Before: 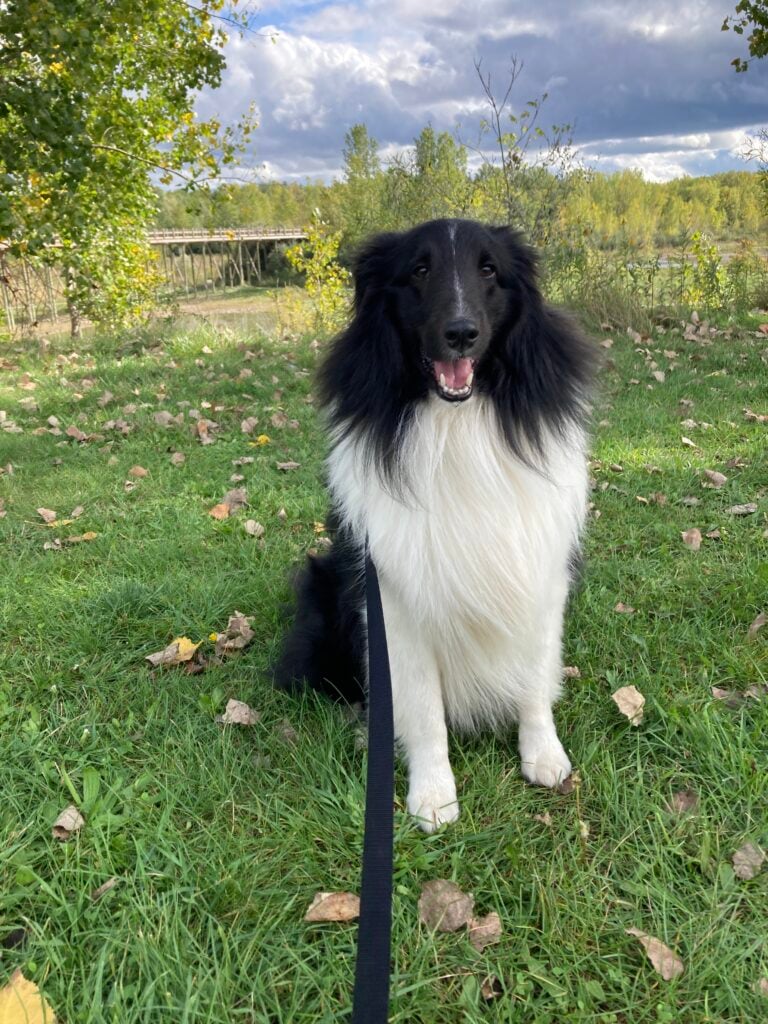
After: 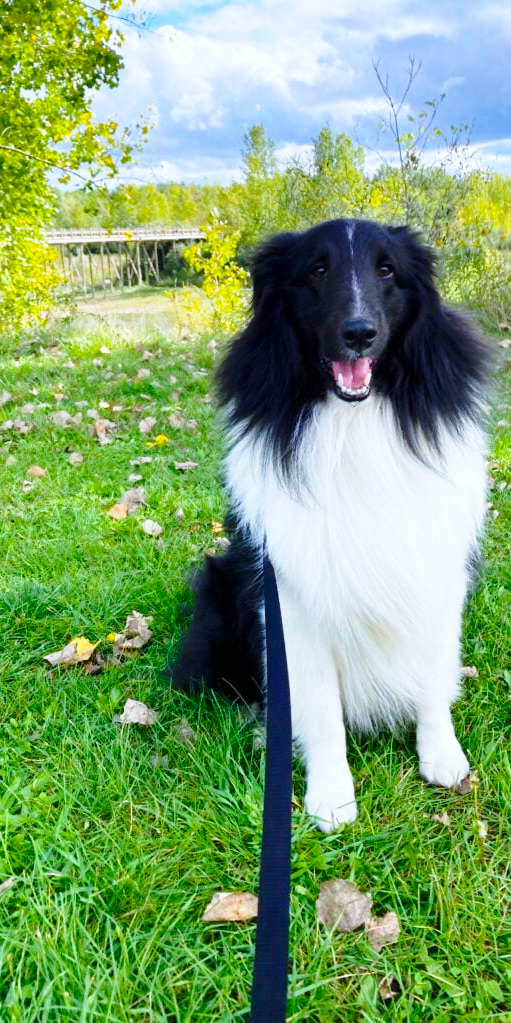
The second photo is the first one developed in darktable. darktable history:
white balance: red 0.931, blue 1.11
crop and rotate: left 13.409%, right 19.924%
color balance rgb: linear chroma grading › global chroma 15%, perceptual saturation grading › global saturation 30%
base curve: curves: ch0 [(0, 0) (0.028, 0.03) (0.121, 0.232) (0.46, 0.748) (0.859, 0.968) (1, 1)], preserve colors none
